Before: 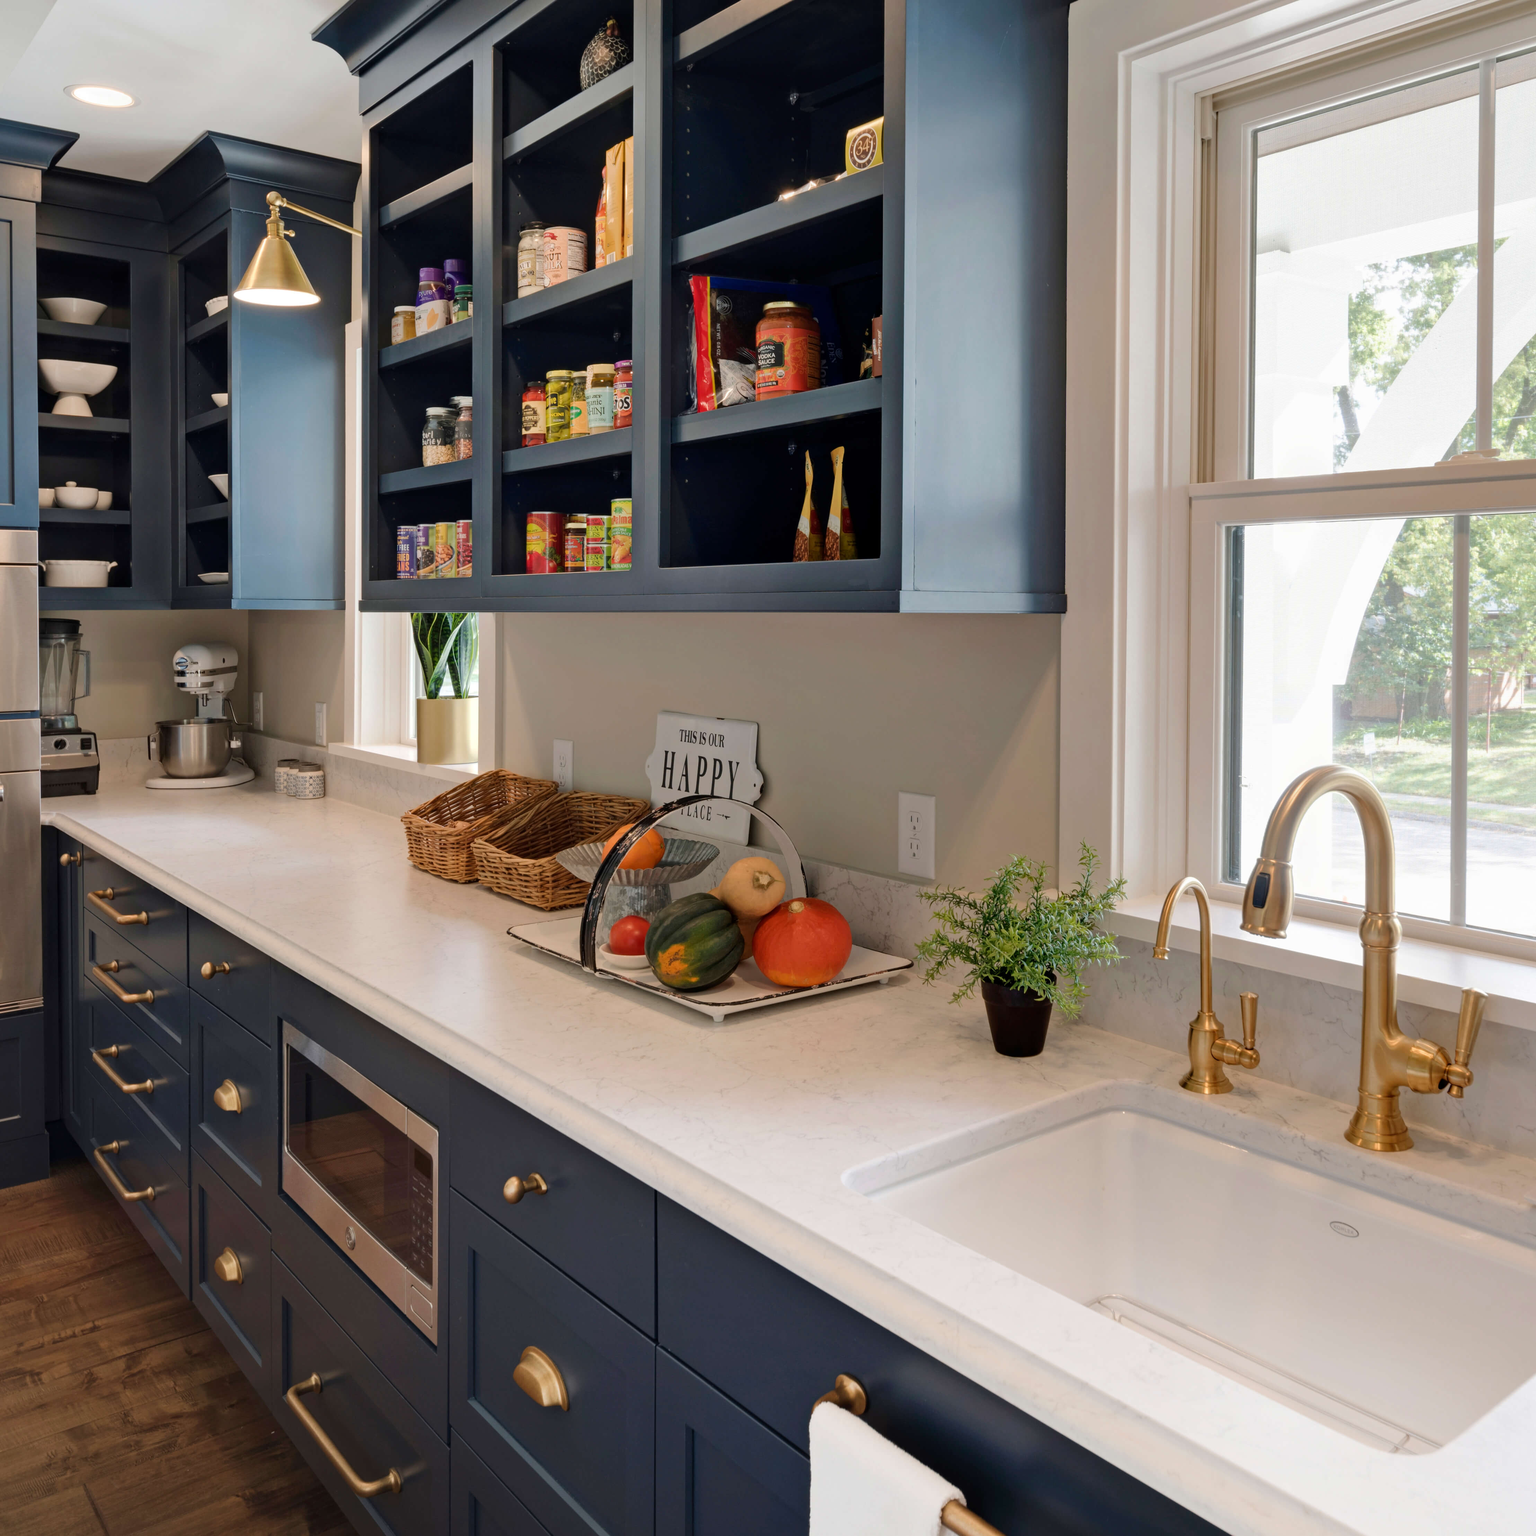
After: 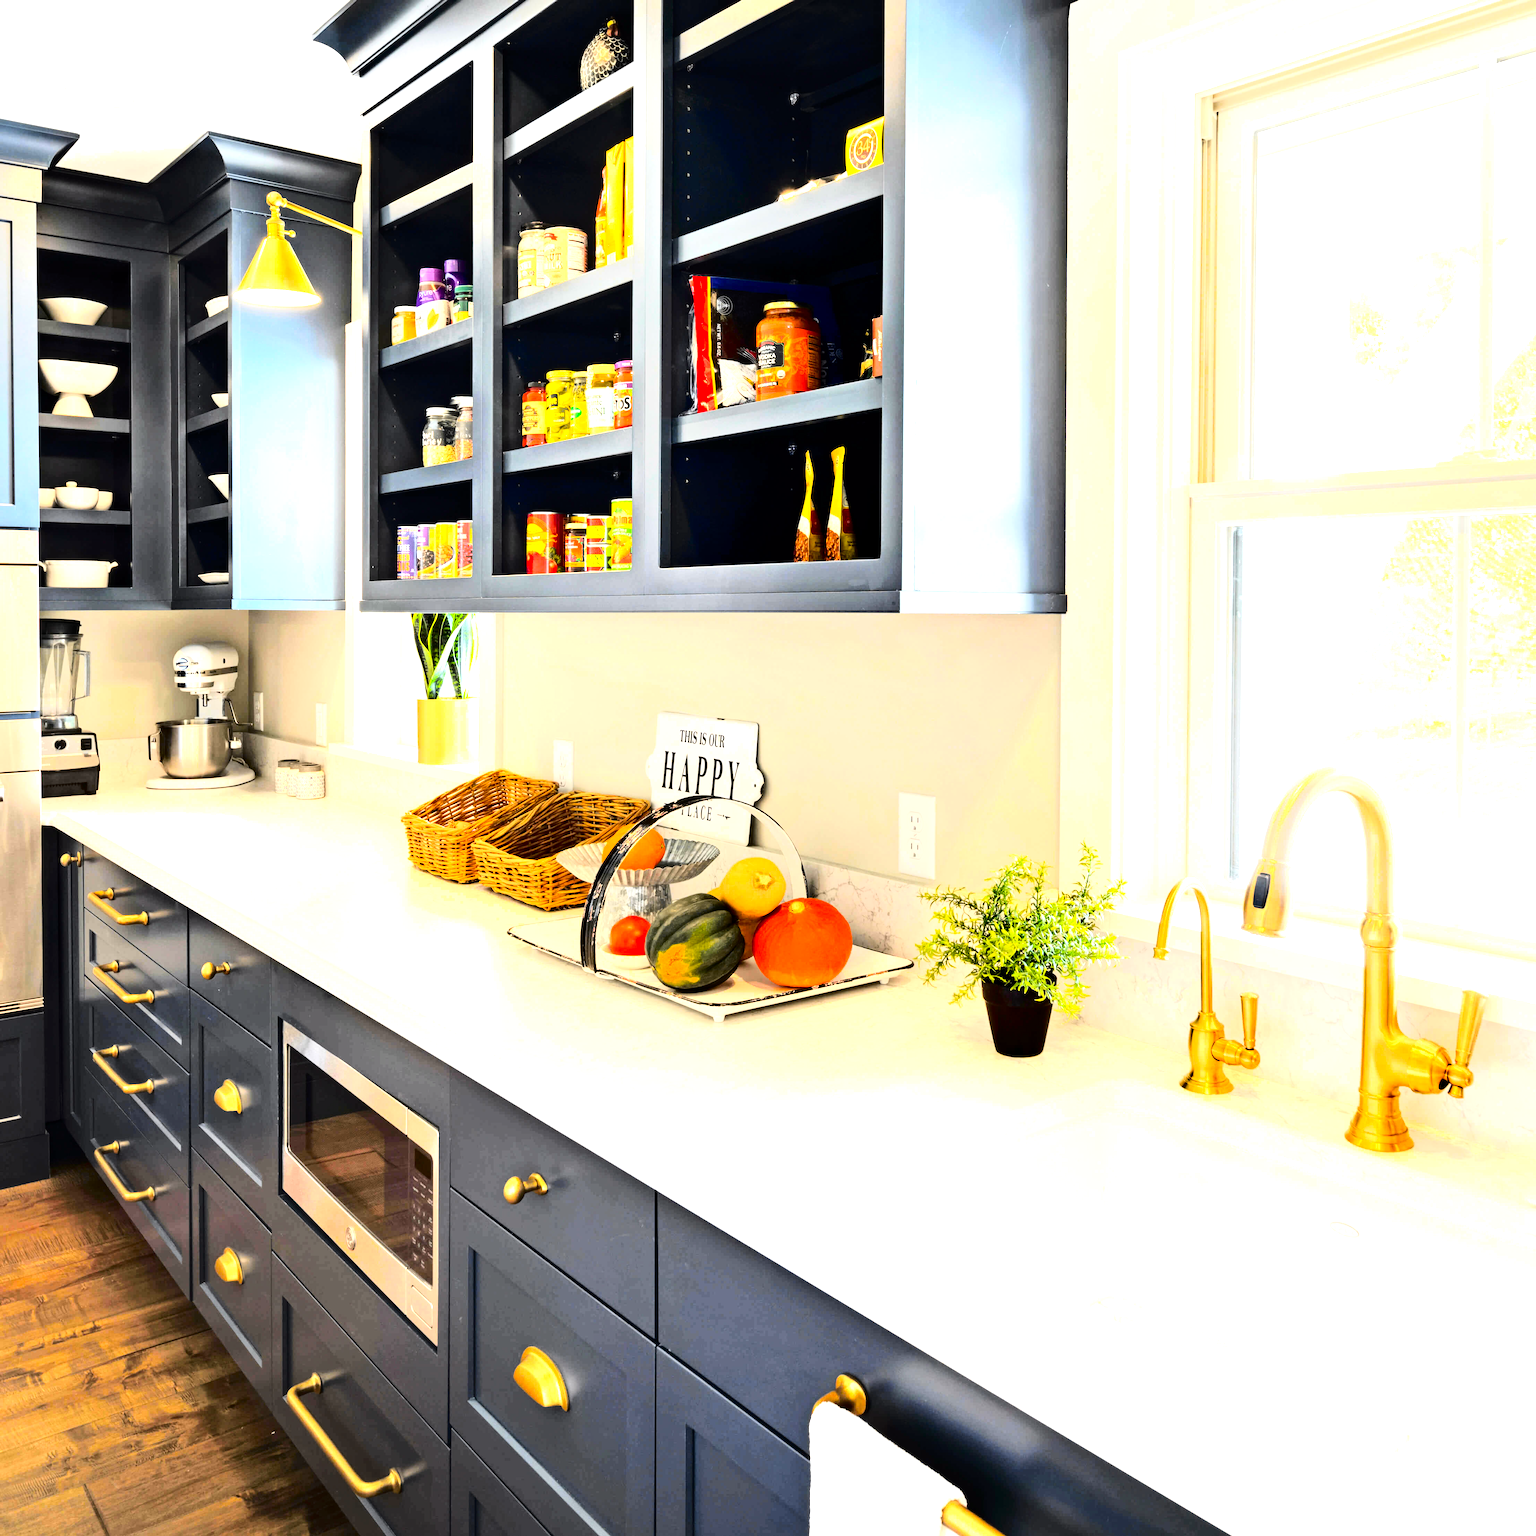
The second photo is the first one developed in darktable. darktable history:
exposure: black level correction 0.001, exposure 1.646 EV, compensate exposure bias true, compensate highlight preservation false
tone equalizer: -8 EV -0.75 EV, -7 EV -0.7 EV, -6 EV -0.6 EV, -5 EV -0.4 EV, -3 EV 0.4 EV, -2 EV 0.6 EV, -1 EV 0.7 EV, +0 EV 0.75 EV, edges refinement/feathering 500, mask exposure compensation -1.57 EV, preserve details no
tone curve: curves: ch0 [(0, 0) (0.136, 0.071) (0.346, 0.366) (0.489, 0.573) (0.66, 0.748) (0.858, 0.926) (1, 0.977)]; ch1 [(0, 0) (0.353, 0.344) (0.45, 0.46) (0.498, 0.498) (0.521, 0.512) (0.563, 0.559) (0.592, 0.605) (0.641, 0.673) (1, 1)]; ch2 [(0, 0) (0.333, 0.346) (0.375, 0.375) (0.424, 0.43) (0.476, 0.492) (0.502, 0.502) (0.524, 0.531) (0.579, 0.61) (0.612, 0.644) (0.641, 0.722) (1, 1)], color space Lab, independent channels, preserve colors none
vibrance: on, module defaults
